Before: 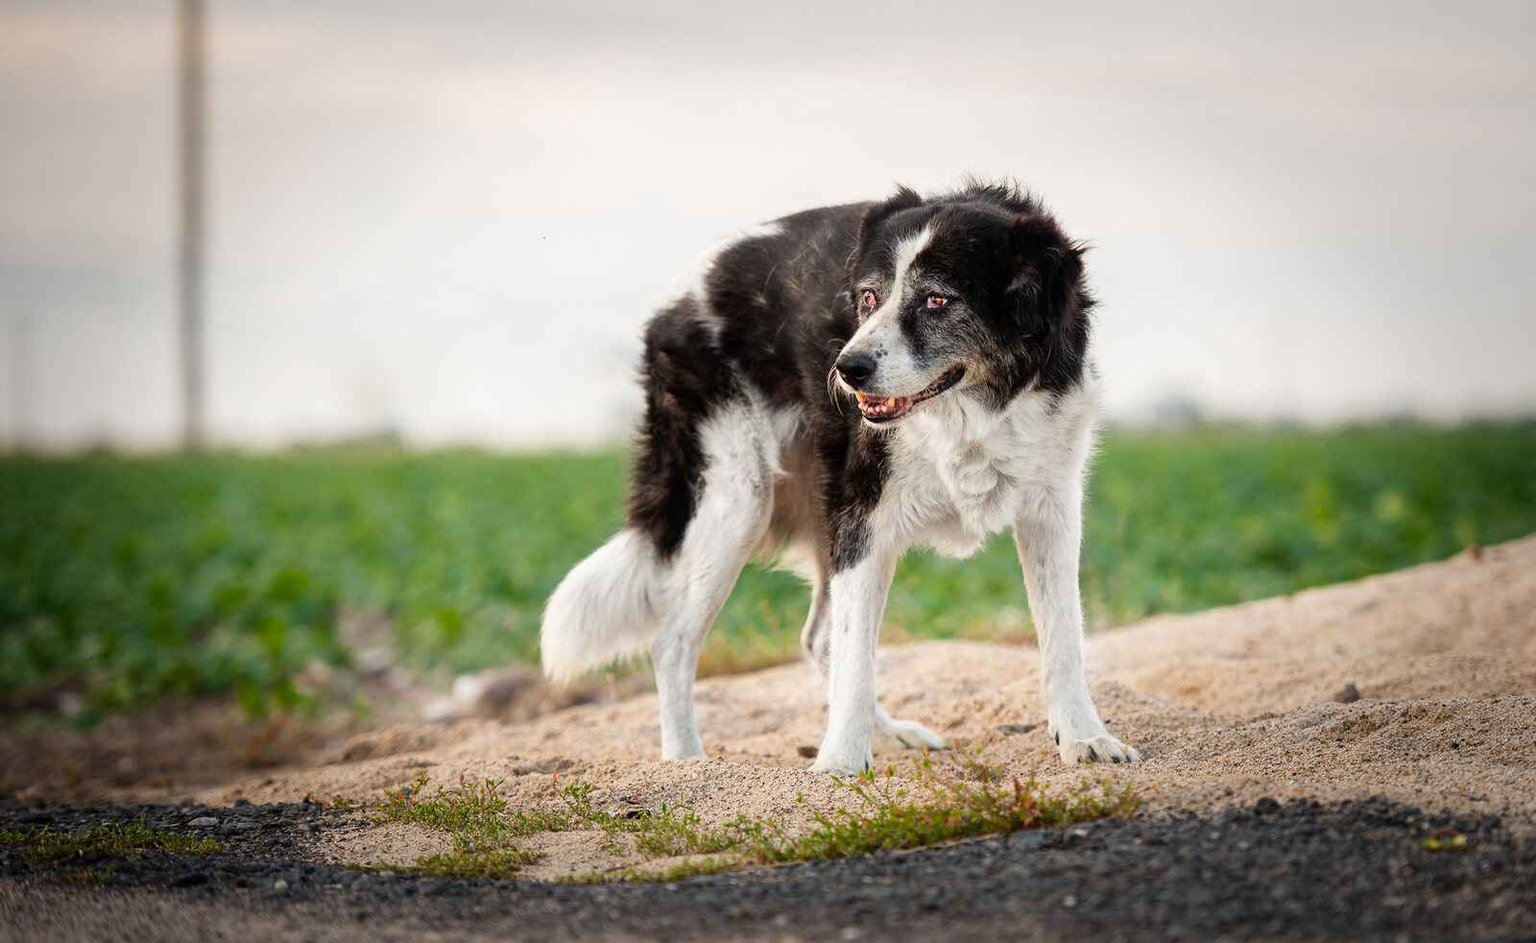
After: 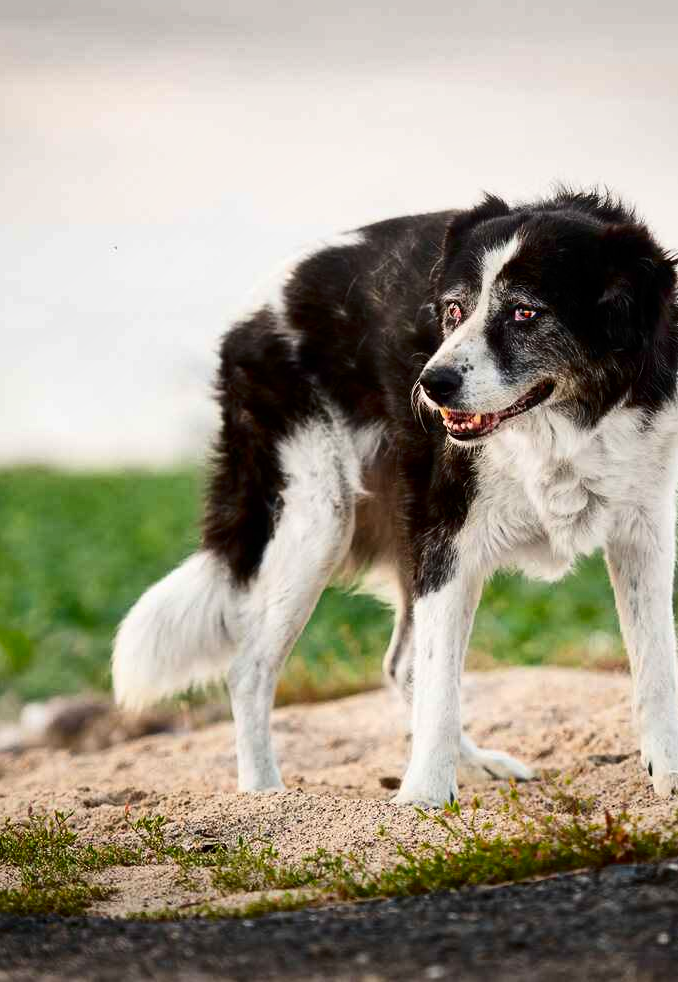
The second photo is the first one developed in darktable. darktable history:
contrast brightness saturation: contrast 0.202, brightness -0.113, saturation 0.097
shadows and highlights: soften with gaussian
exposure: compensate highlight preservation false
crop: left 28.227%, right 29.392%
